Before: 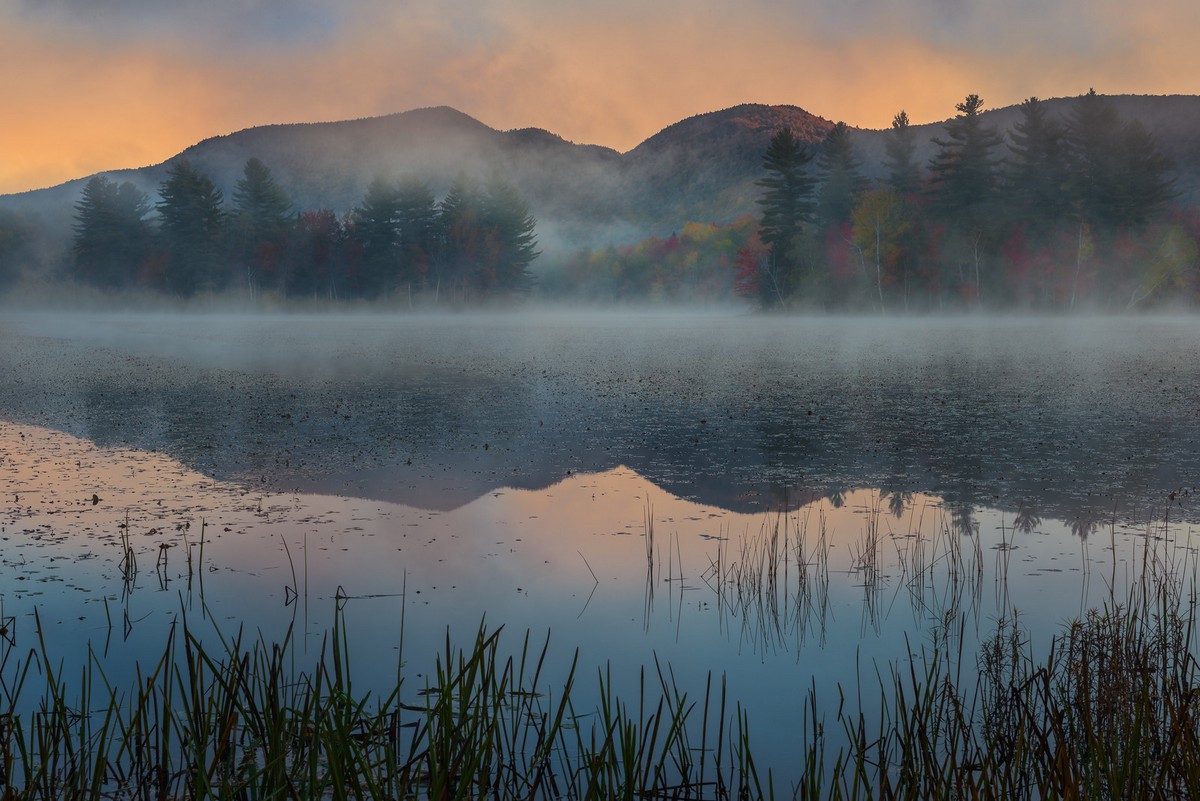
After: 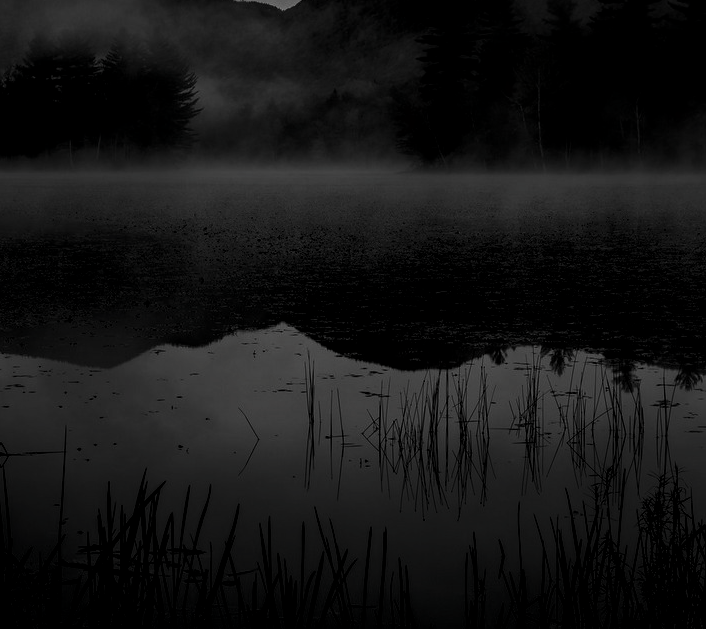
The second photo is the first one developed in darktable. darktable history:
exposure: black level correction 0.055, exposure -0.036 EV, compensate highlight preservation false
crop and rotate: left 28.33%, top 17.878%, right 12.819%, bottom 3.555%
contrast brightness saturation: contrast -0.039, brightness -0.608, saturation -0.99
color zones: curves: ch1 [(0, 0.292) (0.001, 0.292) (0.2, 0.264) (0.4, 0.248) (0.6, 0.248) (0.8, 0.264) (0.999, 0.292) (1, 0.292)]
